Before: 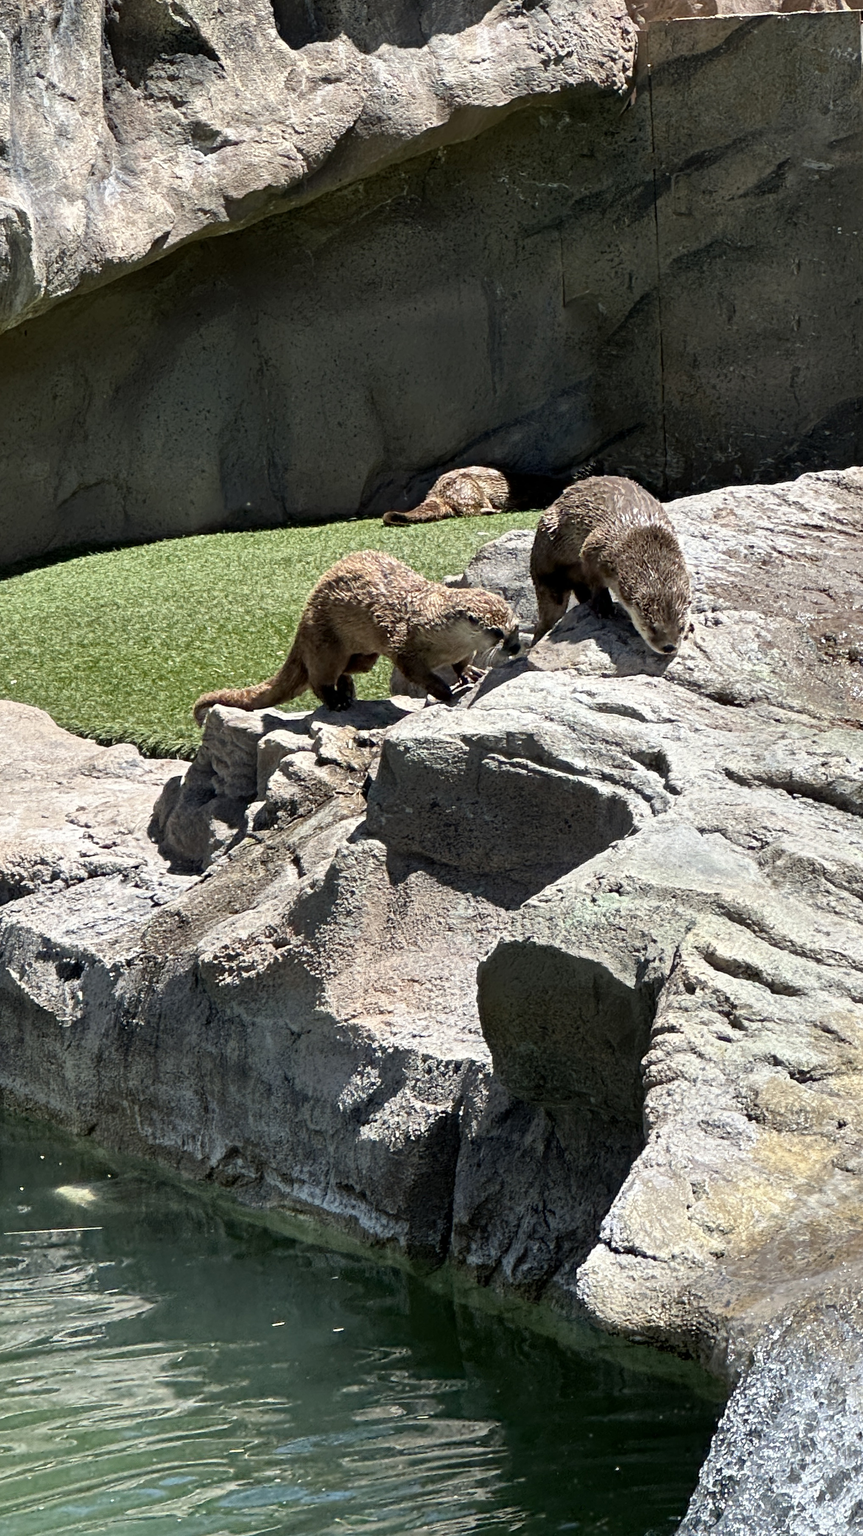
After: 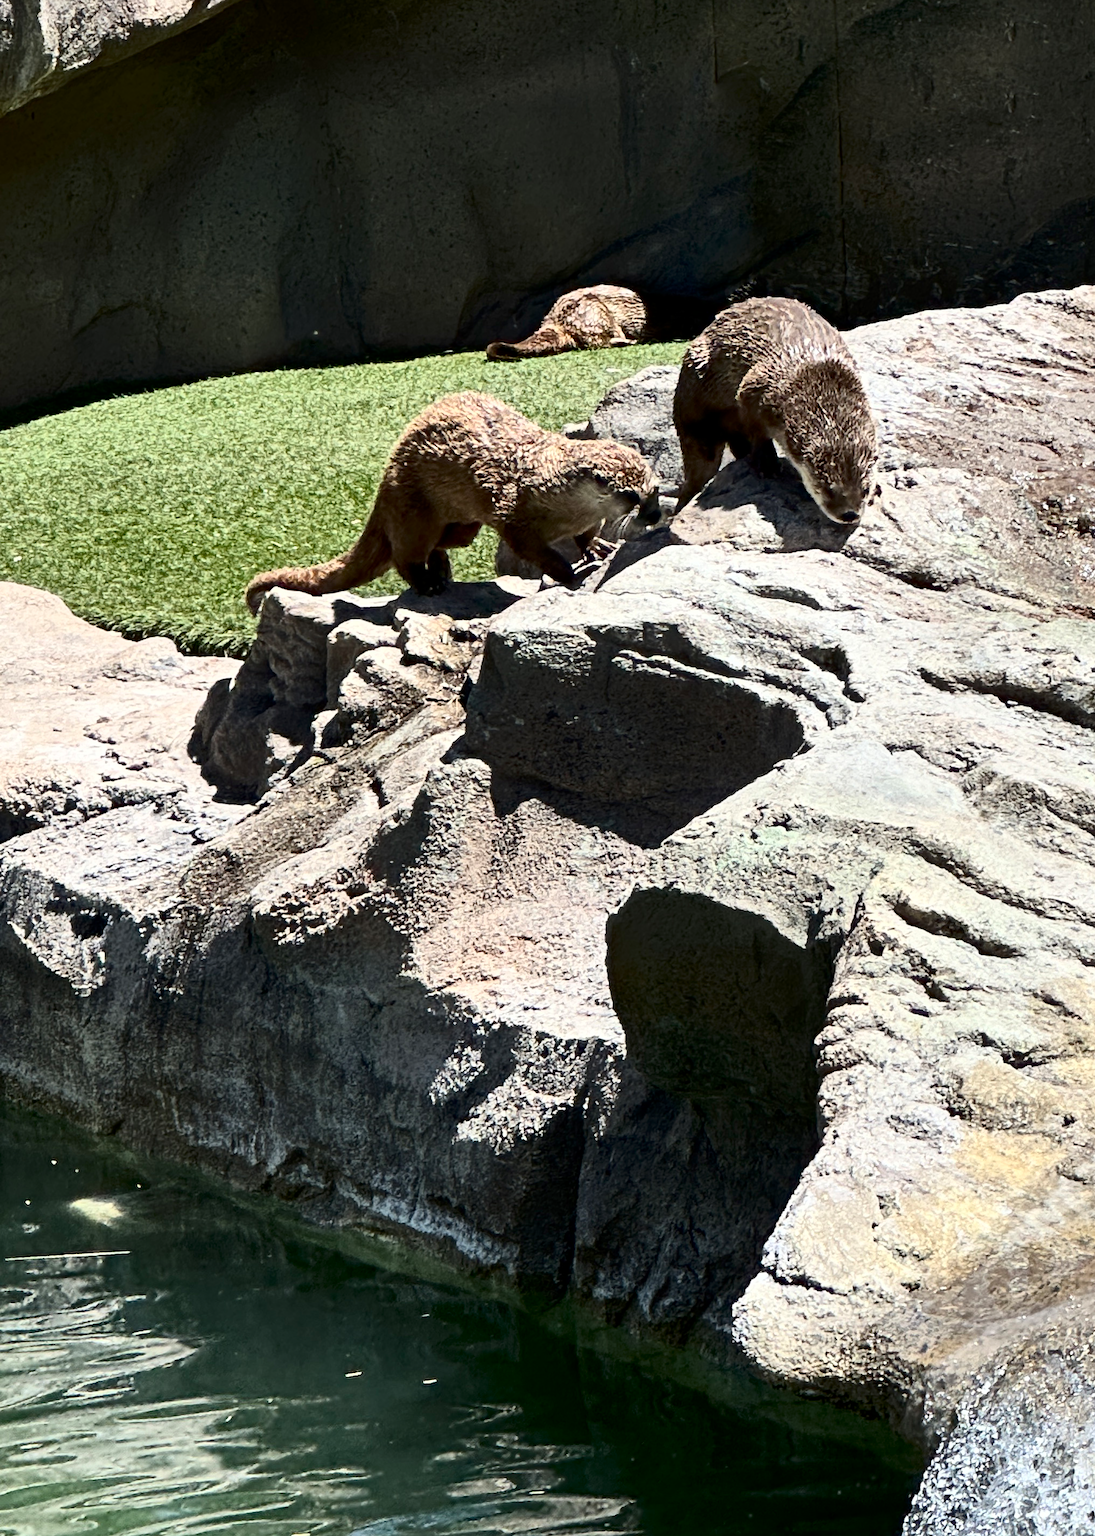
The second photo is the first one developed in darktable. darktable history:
crop and rotate: top 15.762%, bottom 5.474%
contrast brightness saturation: contrast 0.297
